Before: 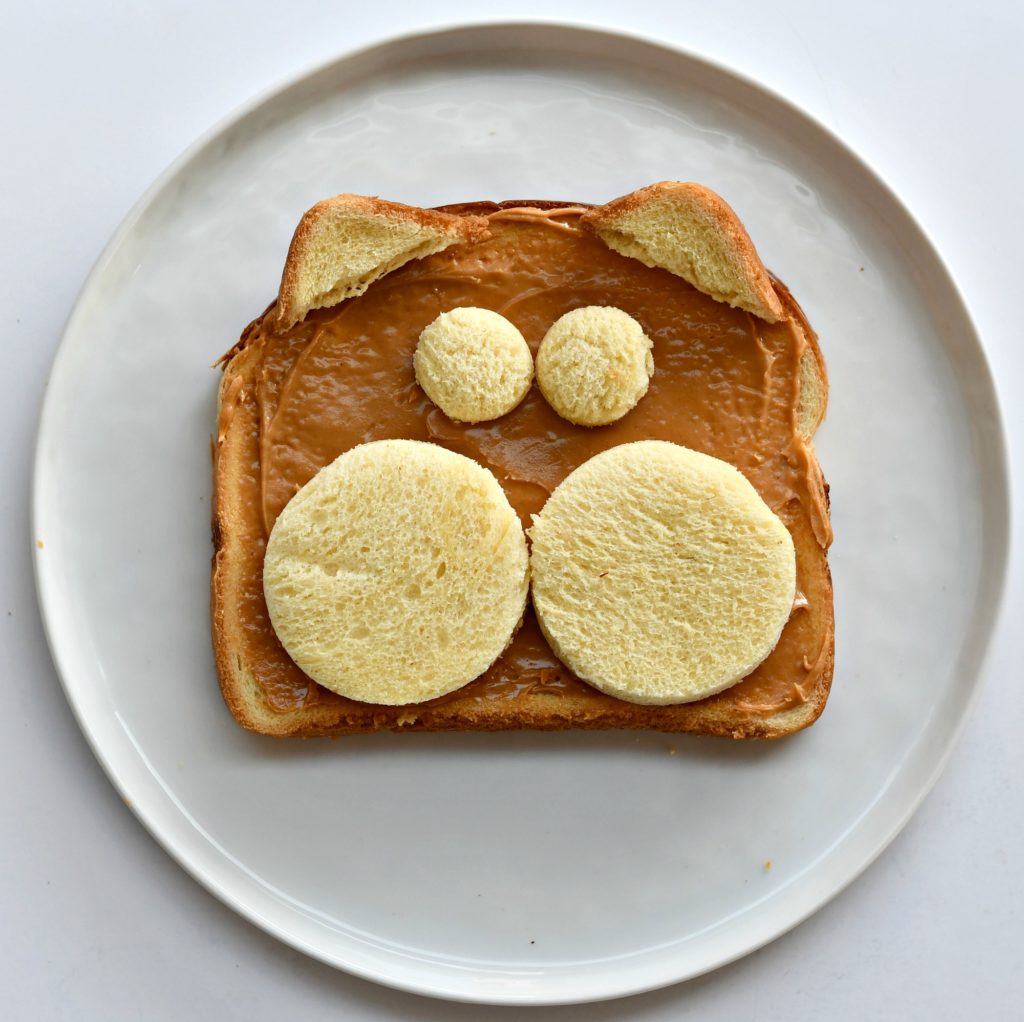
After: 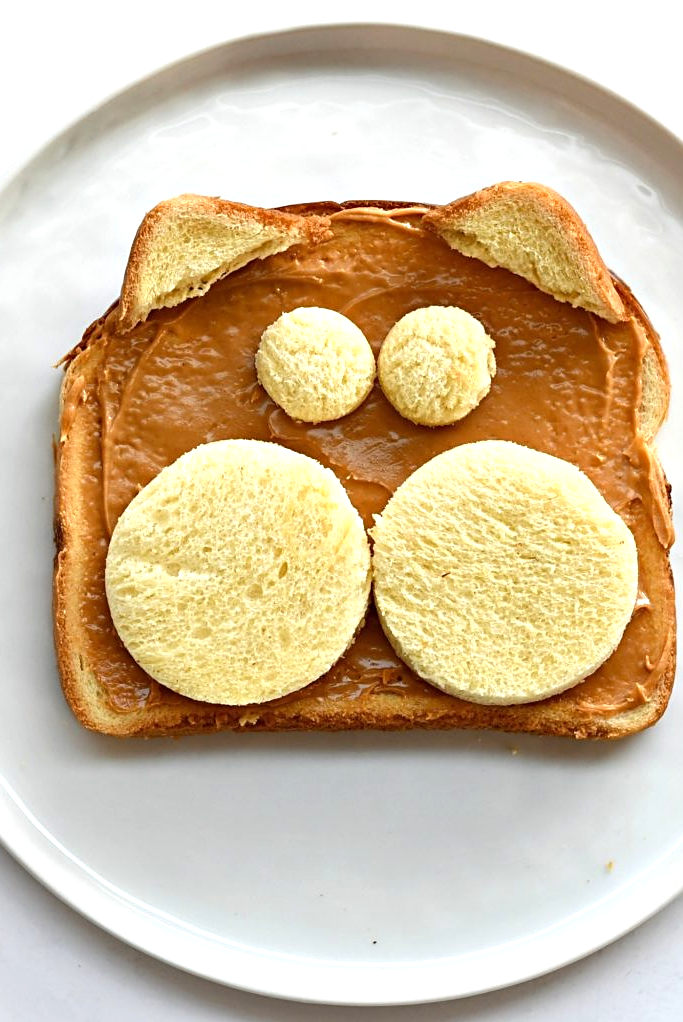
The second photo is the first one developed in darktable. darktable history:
sharpen: radius 2.529, amount 0.323
crop and rotate: left 15.446%, right 17.836%
exposure: exposure 0.559 EV, compensate highlight preservation false
